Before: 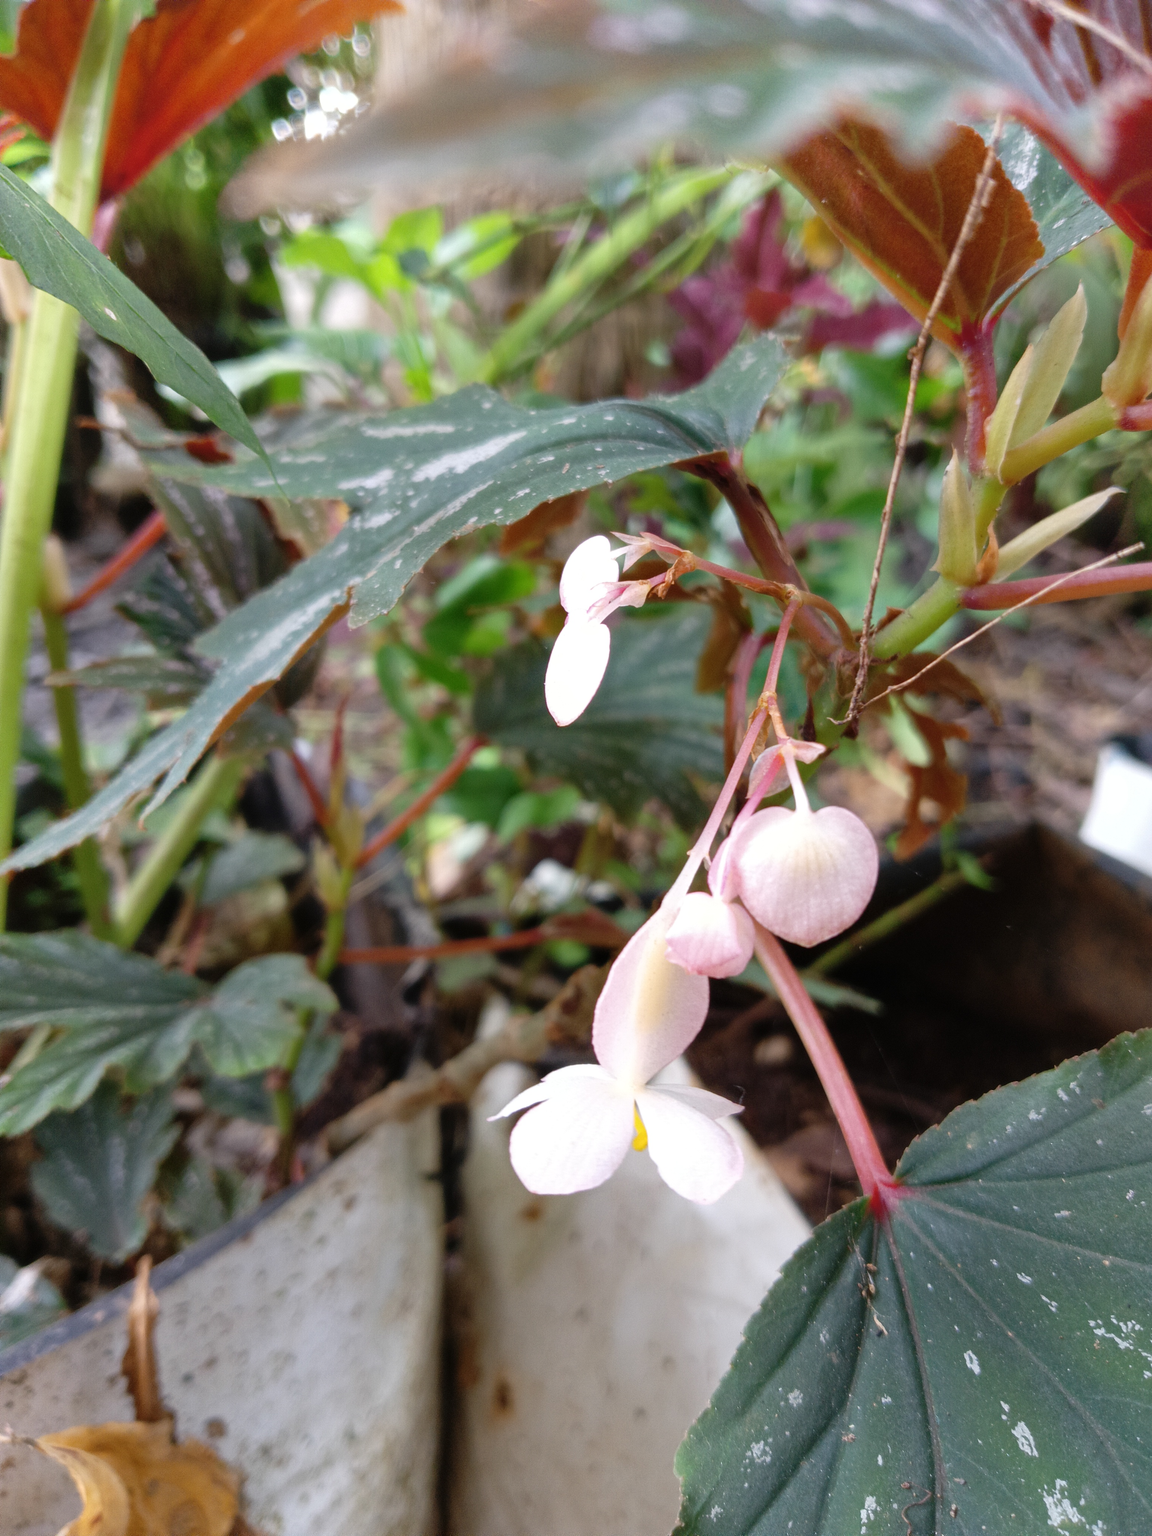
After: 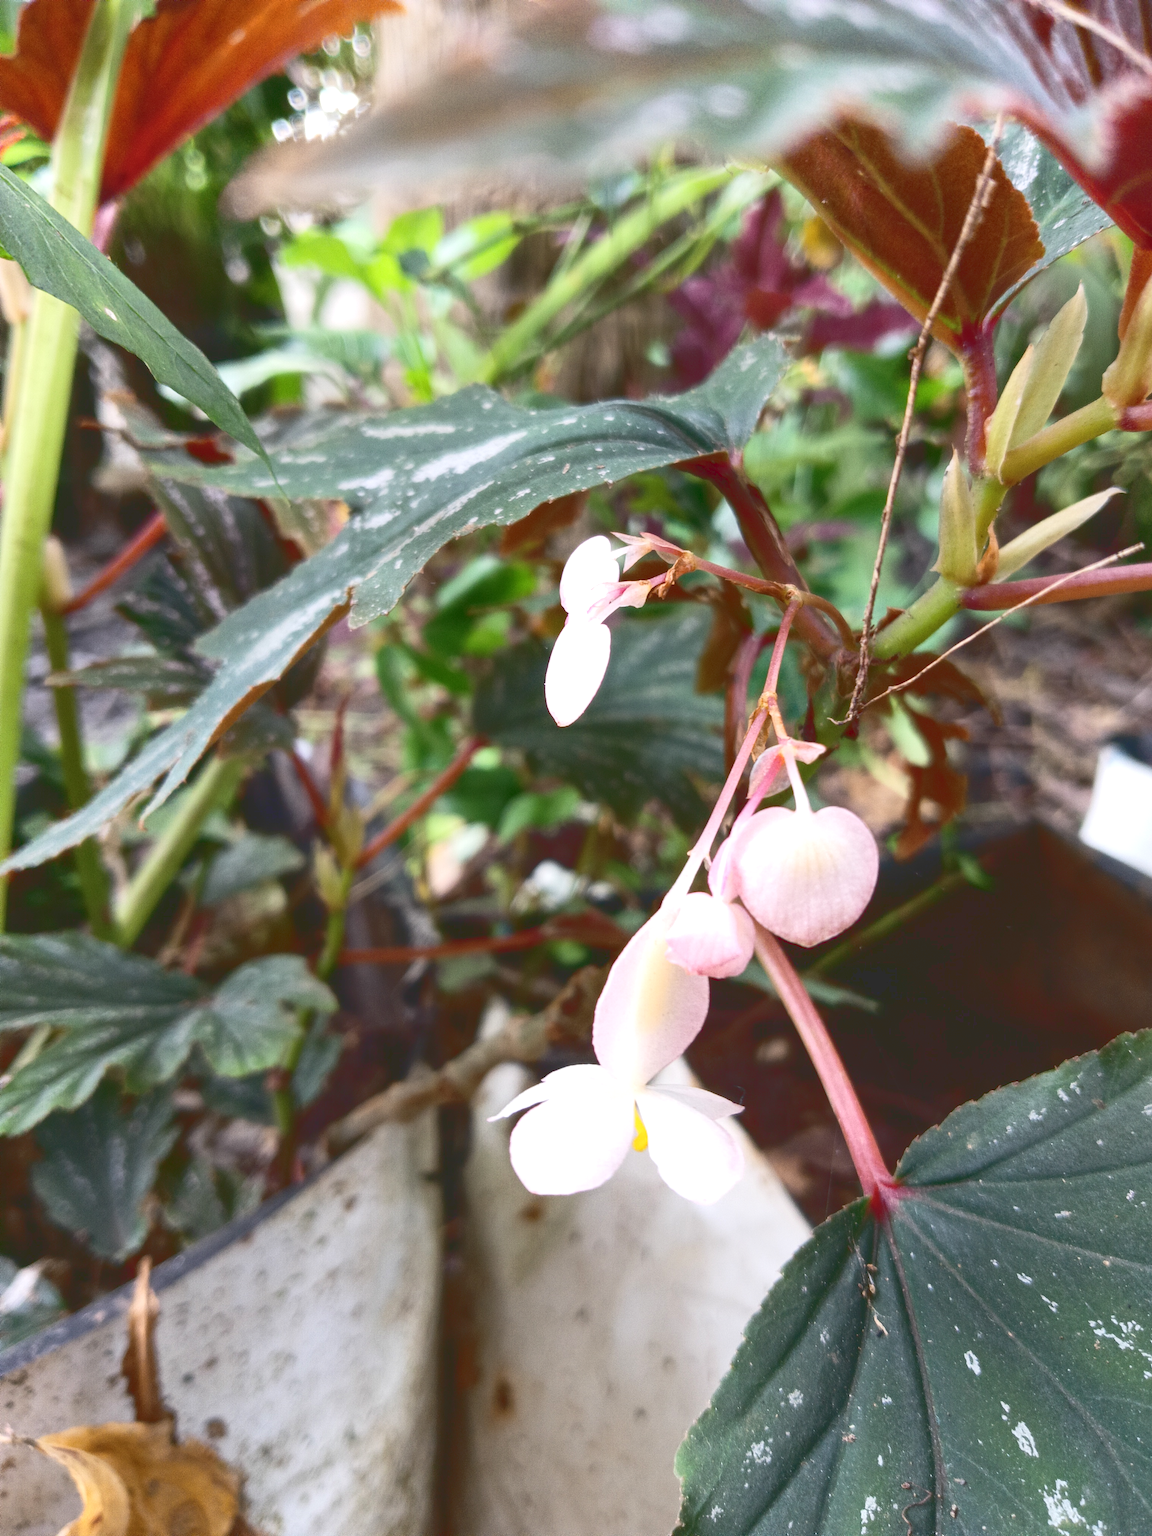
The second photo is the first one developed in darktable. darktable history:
tone curve: curves: ch0 [(0, 0) (0.003, 0.183) (0.011, 0.183) (0.025, 0.184) (0.044, 0.188) (0.069, 0.197) (0.1, 0.204) (0.136, 0.212) (0.177, 0.226) (0.224, 0.24) (0.277, 0.273) (0.335, 0.322) (0.399, 0.388) (0.468, 0.468) (0.543, 0.579) (0.623, 0.686) (0.709, 0.792) (0.801, 0.877) (0.898, 0.939) (1, 1)], color space Lab, linked channels, preserve colors none
local contrast: highlights 107%, shadows 99%, detail 119%, midtone range 0.2
